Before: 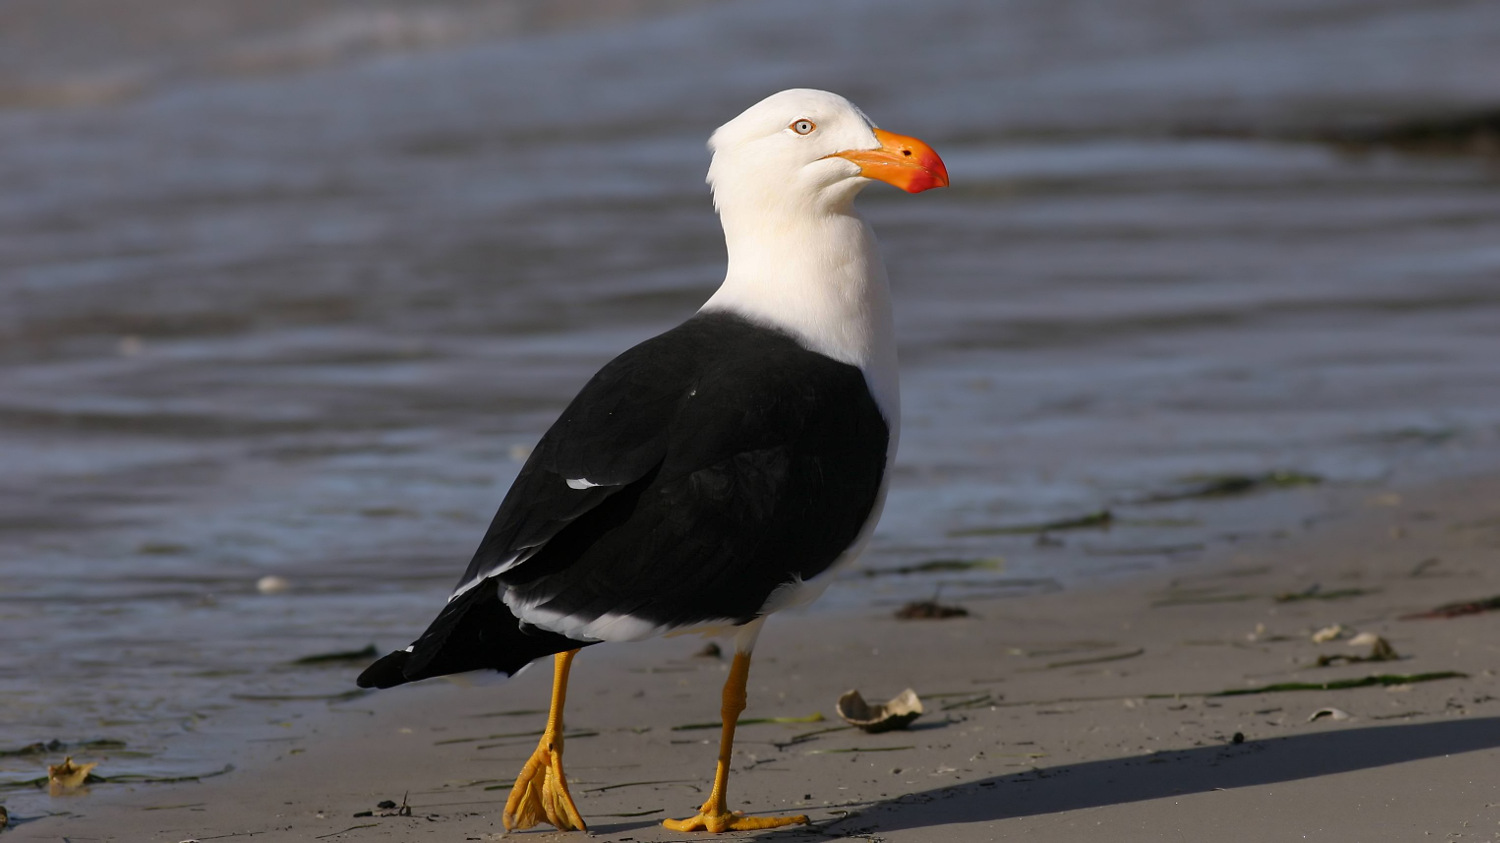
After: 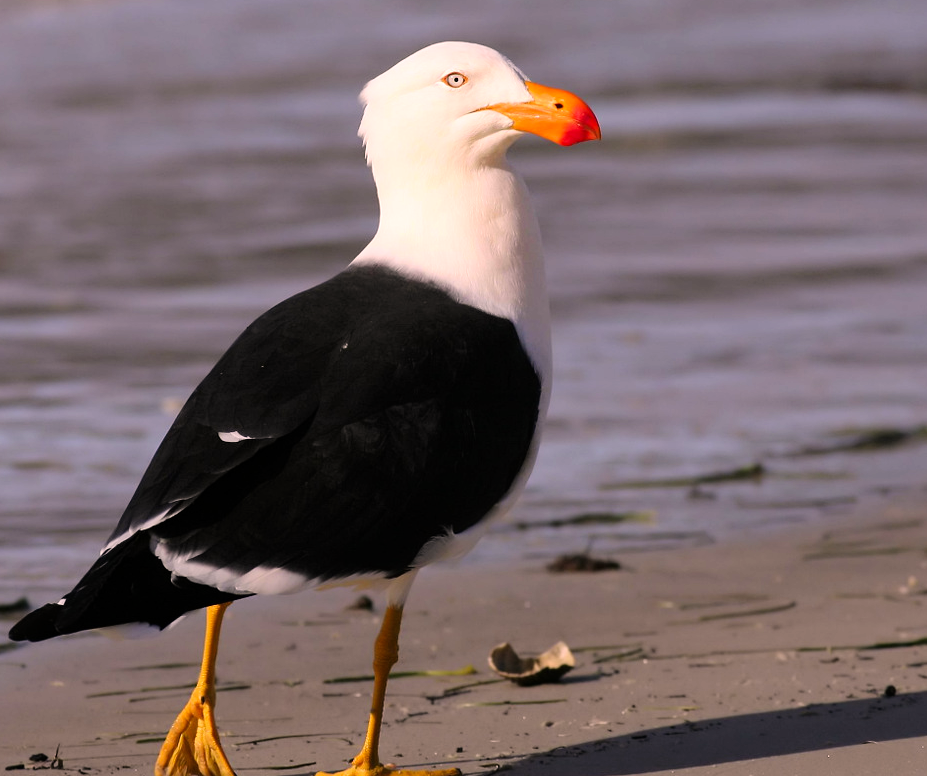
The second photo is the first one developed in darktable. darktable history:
crop and rotate: left 23.215%, top 5.633%, right 14.929%, bottom 2.288%
tone curve: curves: ch0 [(0, 0) (0.004, 0.001) (0.133, 0.112) (0.325, 0.362) (0.832, 0.893) (1, 1)], color space Lab, linked channels, preserve colors none
exposure: exposure 0.188 EV, compensate highlight preservation false
color correction: highlights a* 12.19, highlights b* 5.53
